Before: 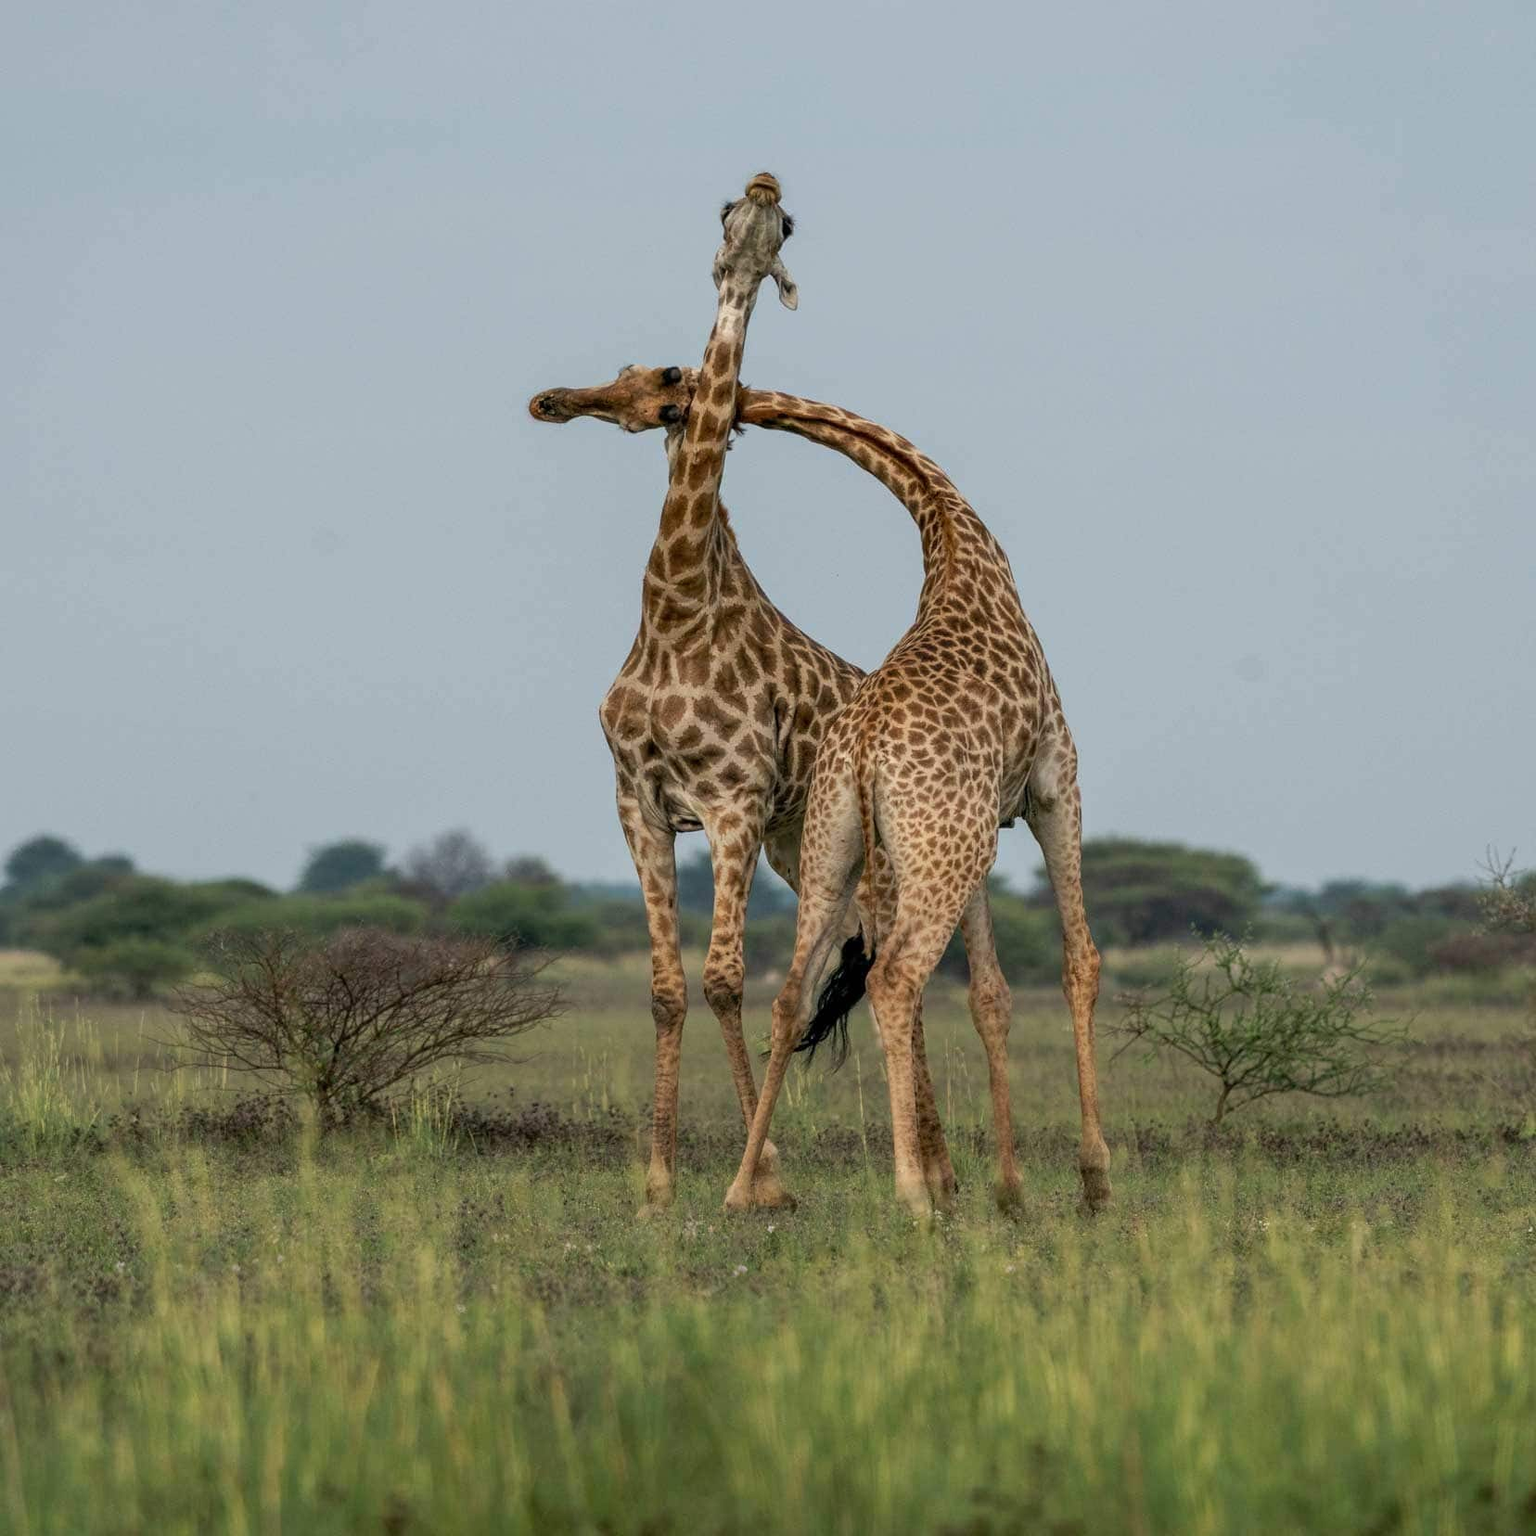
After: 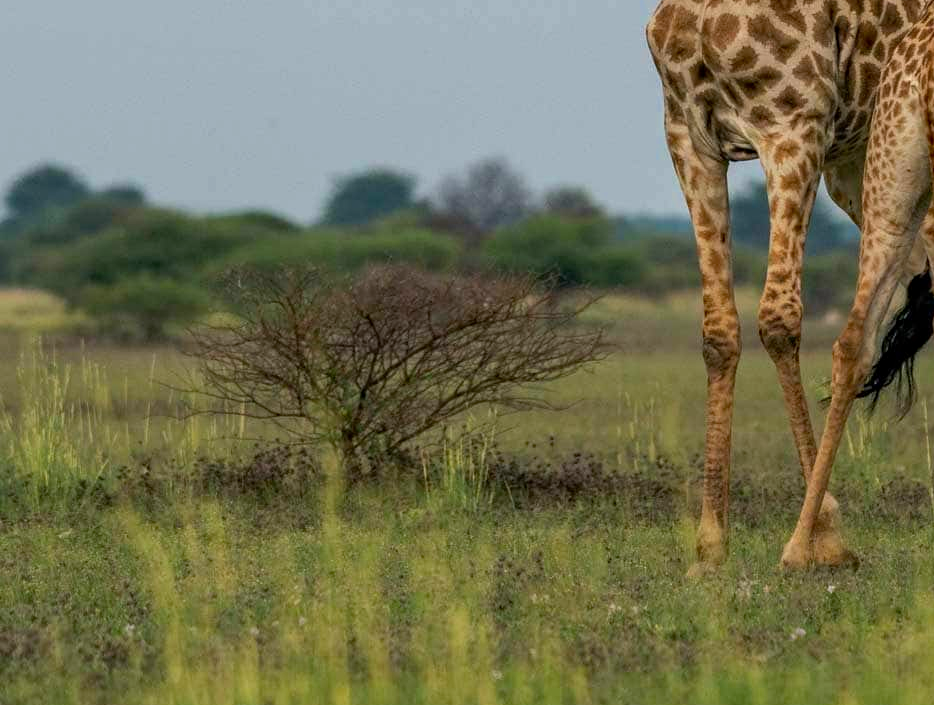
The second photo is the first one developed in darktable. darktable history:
color zones: curves: ch0 [(0, 0.613) (0.01, 0.613) (0.245, 0.448) (0.498, 0.529) (0.642, 0.665) (0.879, 0.777) (0.99, 0.613)]; ch1 [(0, 0) (0.143, 0) (0.286, 0) (0.429, 0) (0.571, 0) (0.714, 0) (0.857, 0)], mix -121.96%
crop: top 44.483%, right 43.593%, bottom 12.892%
haze removal: compatibility mode true, adaptive false
